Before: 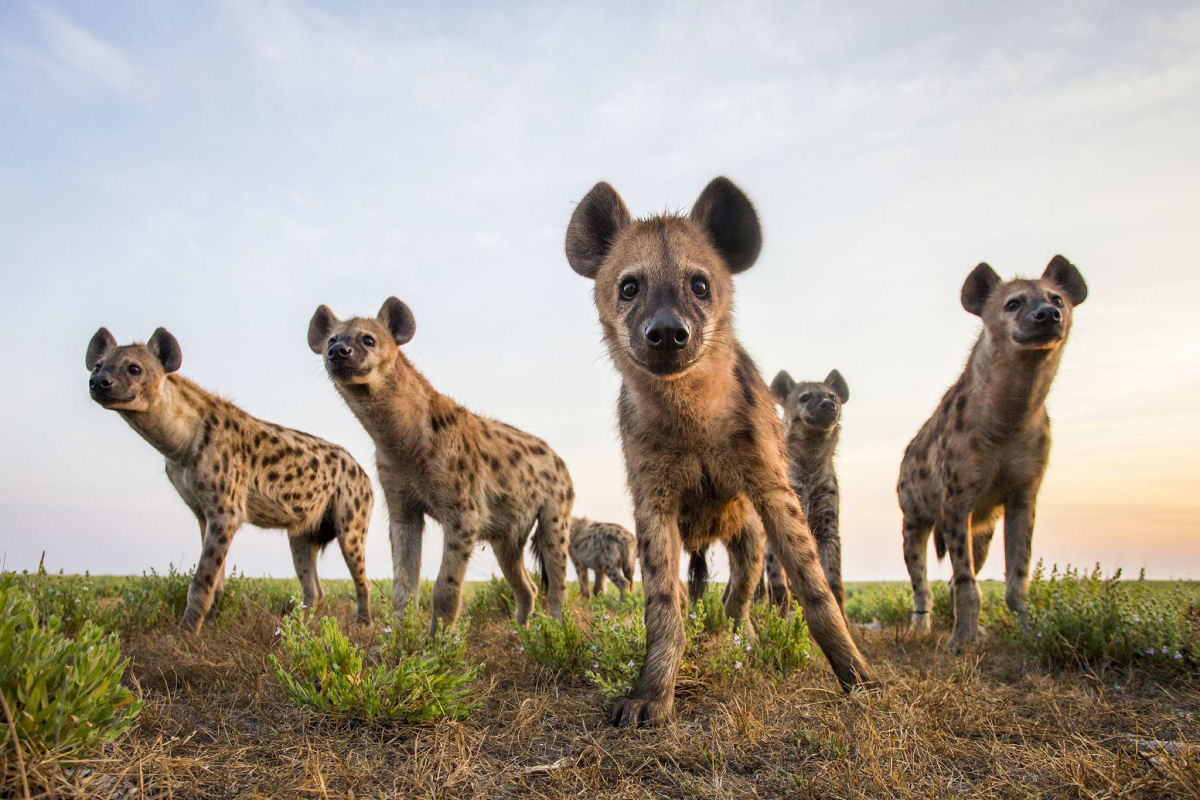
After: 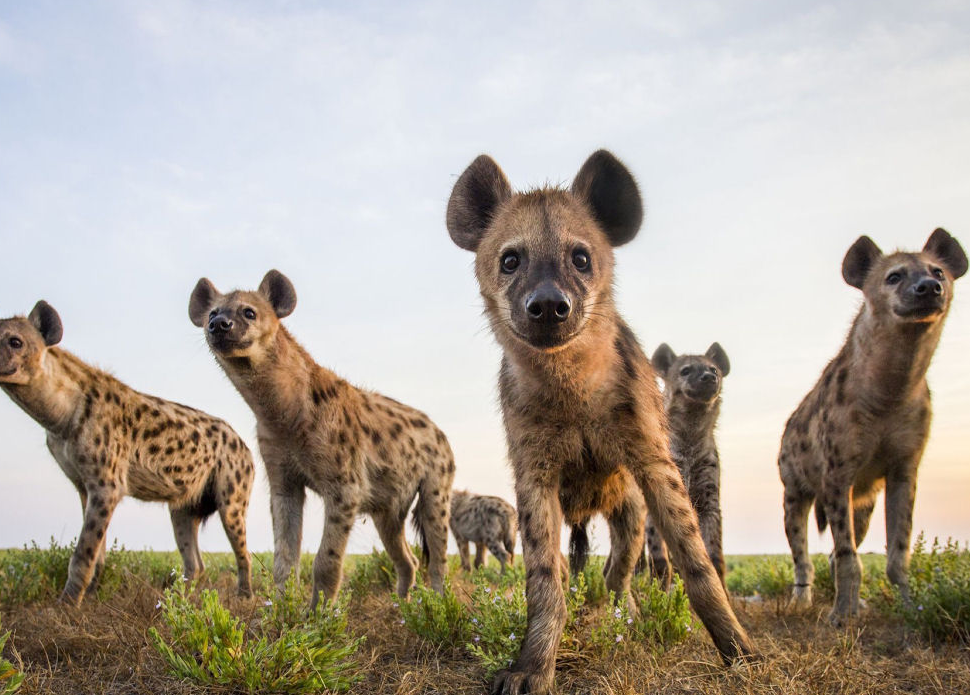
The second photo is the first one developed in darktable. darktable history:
crop: left 9.929%, top 3.475%, right 9.188%, bottom 9.529%
white balance: emerald 1
